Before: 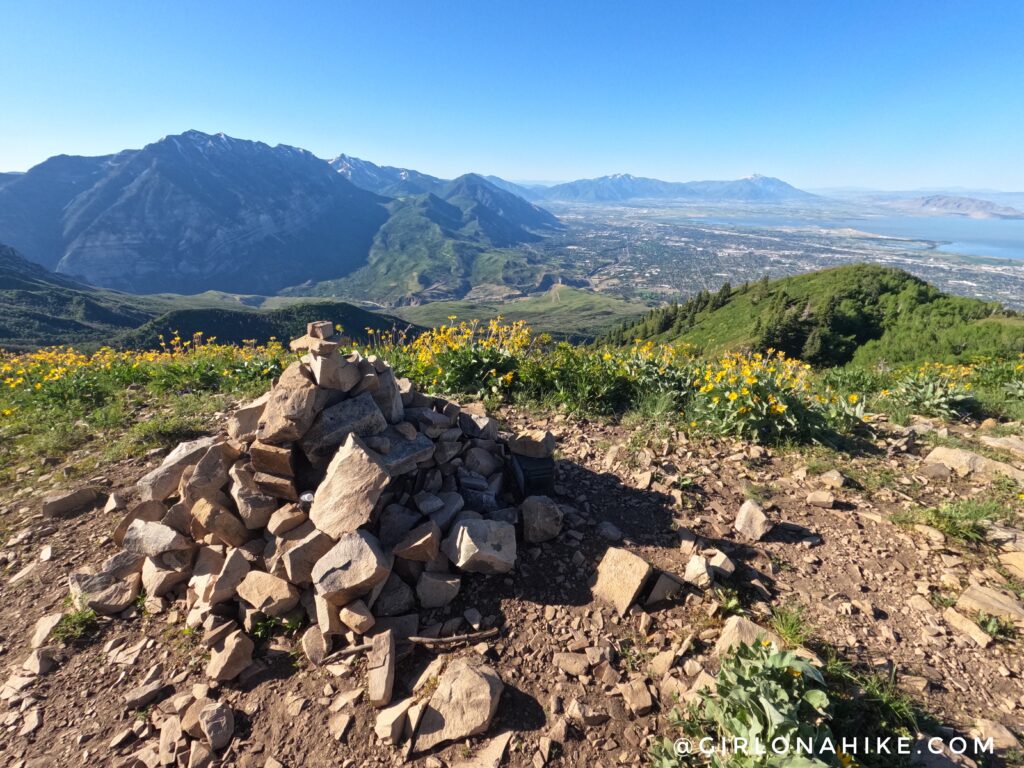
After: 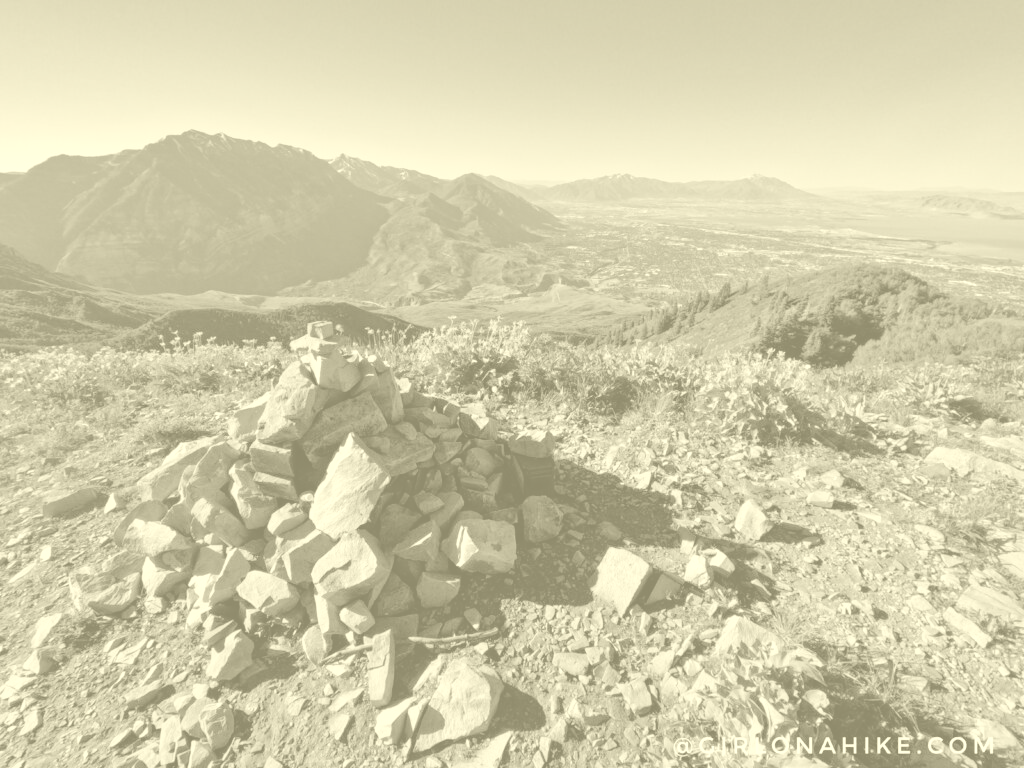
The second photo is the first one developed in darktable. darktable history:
tone curve: curves: ch0 [(0, 0) (0.07, 0.052) (0.23, 0.254) (0.486, 0.53) (0.822, 0.825) (0.994, 0.955)]; ch1 [(0, 0) (0.226, 0.261) (0.379, 0.442) (0.469, 0.472) (0.495, 0.495) (0.514, 0.504) (0.561, 0.568) (0.59, 0.612) (1, 1)]; ch2 [(0, 0) (0.269, 0.299) (0.459, 0.441) (0.498, 0.499) (0.523, 0.52) (0.551, 0.576) (0.629, 0.643) (0.659, 0.681) (0.718, 0.764) (1, 1)], color space Lab, independent channels, preserve colors none
shadows and highlights: white point adjustment -3.64, highlights -63.34, highlights color adjustment 42%, soften with gaussian
colorize: hue 43.2°, saturation 40%, version 1
